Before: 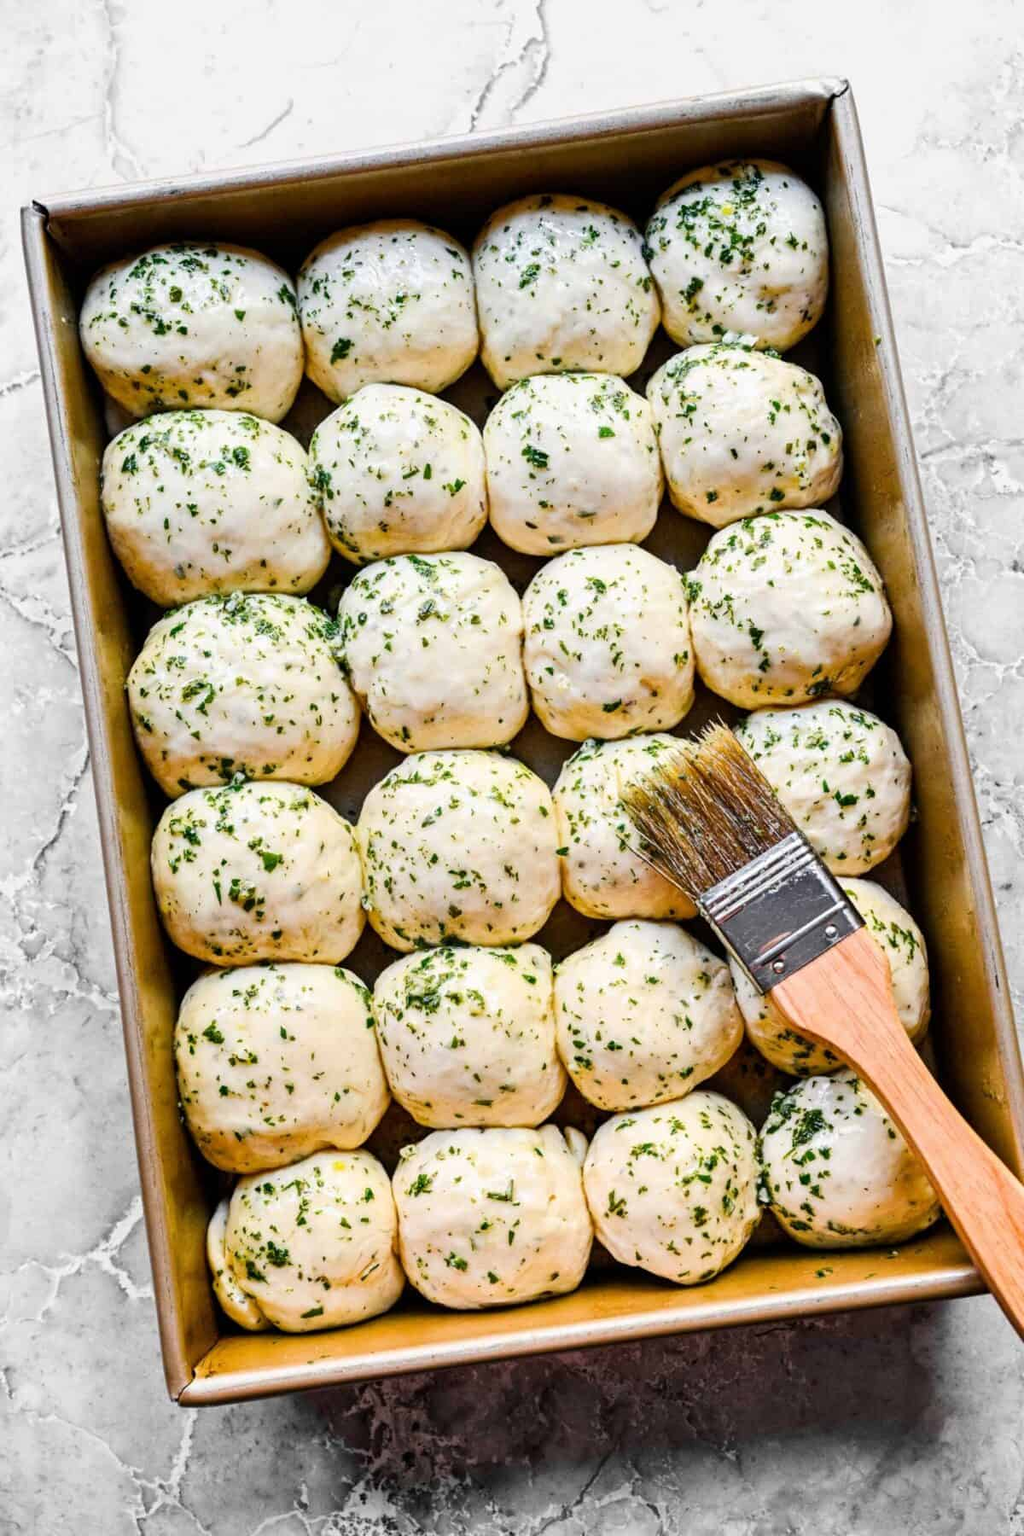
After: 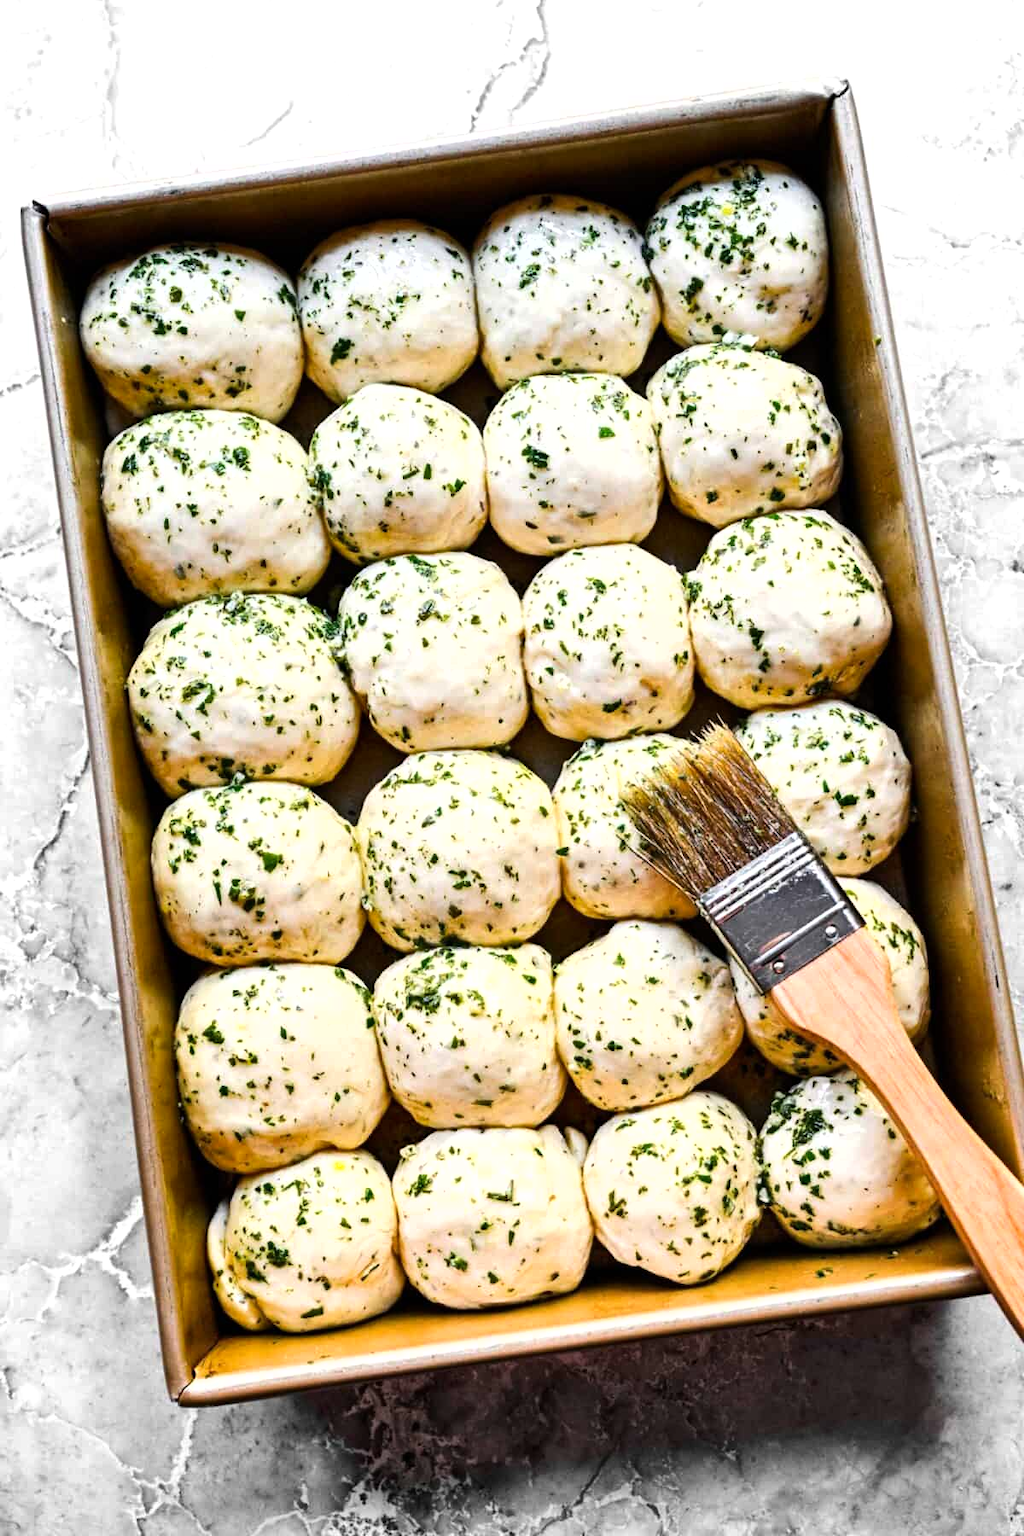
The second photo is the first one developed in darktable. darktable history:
shadows and highlights: radius 125.46, shadows 30.51, highlights -30.51, low approximation 0.01, soften with gaussian
tone equalizer: -8 EV -0.417 EV, -7 EV -0.389 EV, -6 EV -0.333 EV, -5 EV -0.222 EV, -3 EV 0.222 EV, -2 EV 0.333 EV, -1 EV 0.389 EV, +0 EV 0.417 EV, edges refinement/feathering 500, mask exposure compensation -1.57 EV, preserve details no
